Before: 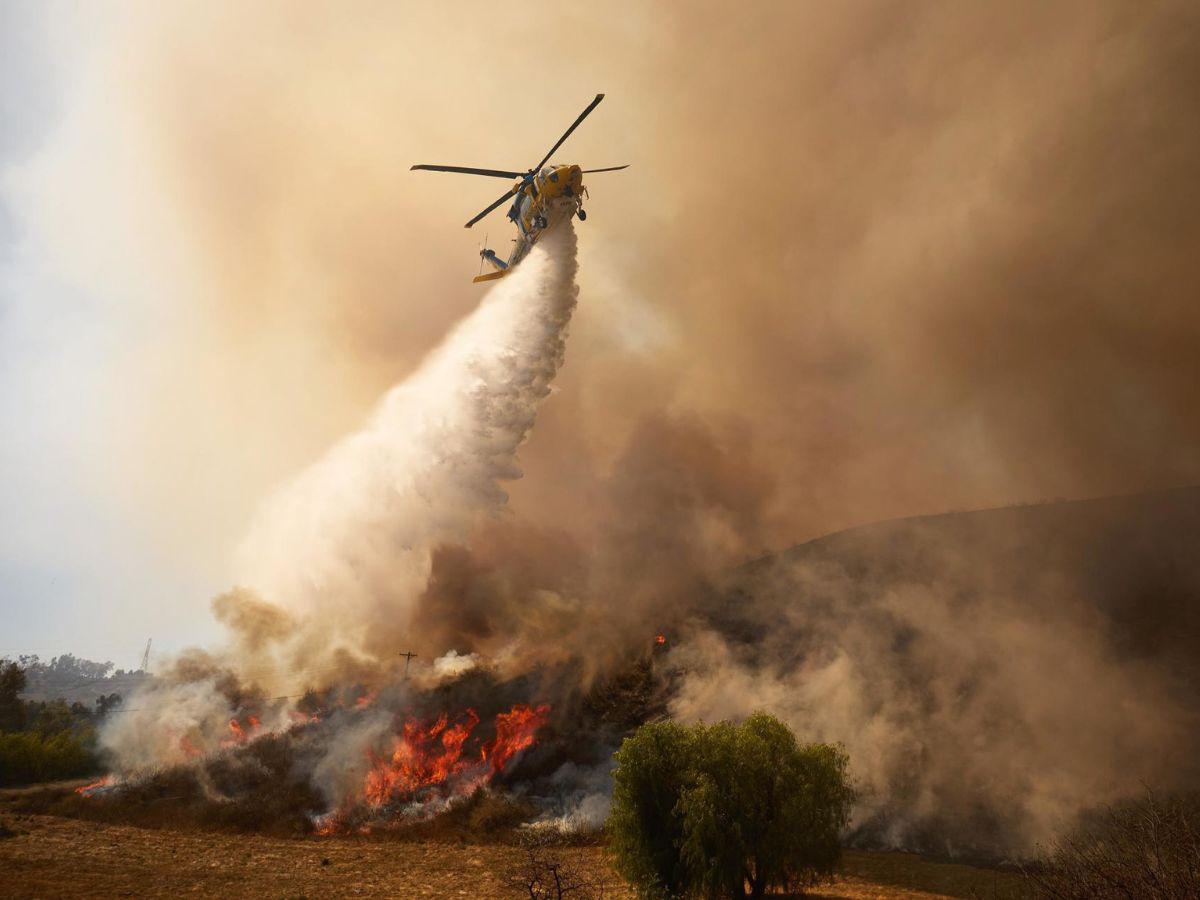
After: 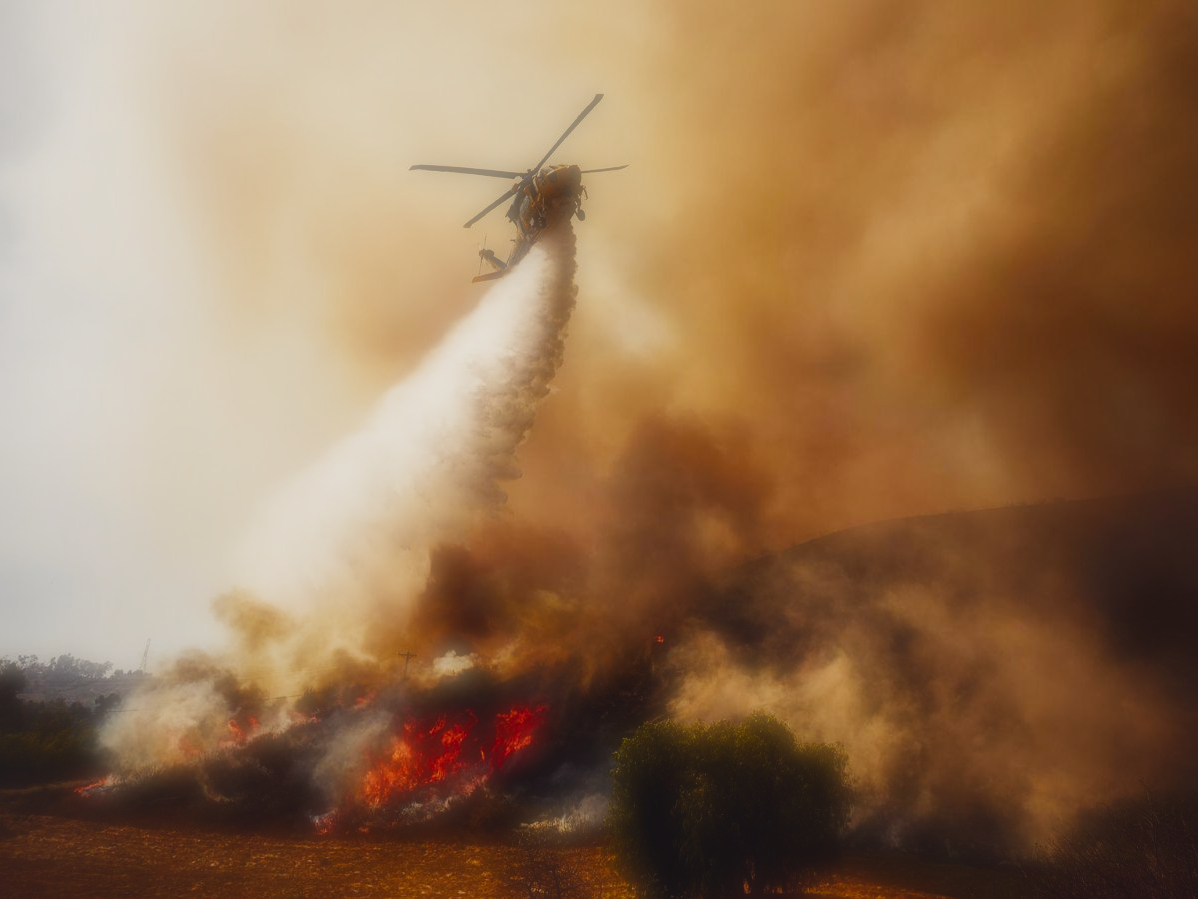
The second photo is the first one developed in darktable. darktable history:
soften: on, module defaults
tone equalizer: -8 EV -0.417 EV, -7 EV -0.389 EV, -6 EV -0.333 EV, -5 EV -0.222 EV, -3 EV 0.222 EV, -2 EV 0.333 EV, -1 EV 0.389 EV, +0 EV 0.417 EV, edges refinement/feathering 500, mask exposure compensation -1.57 EV, preserve details no
color balance rgb: shadows lift › chroma 3%, shadows lift › hue 280.8°, power › hue 330°, highlights gain › chroma 3%, highlights gain › hue 75.6°, global offset › luminance 2%, perceptual saturation grading › global saturation 20%, perceptual saturation grading › highlights -25%, perceptual saturation grading › shadows 50%, global vibrance 20.33%
exposure: exposure -0.492 EV, compensate highlight preservation false
local contrast: on, module defaults
crop and rotate: left 0.126%
sigmoid: skew -0.2, preserve hue 0%, red attenuation 0.1, red rotation 0.035, green attenuation 0.1, green rotation -0.017, blue attenuation 0.15, blue rotation -0.052, base primaries Rec2020
